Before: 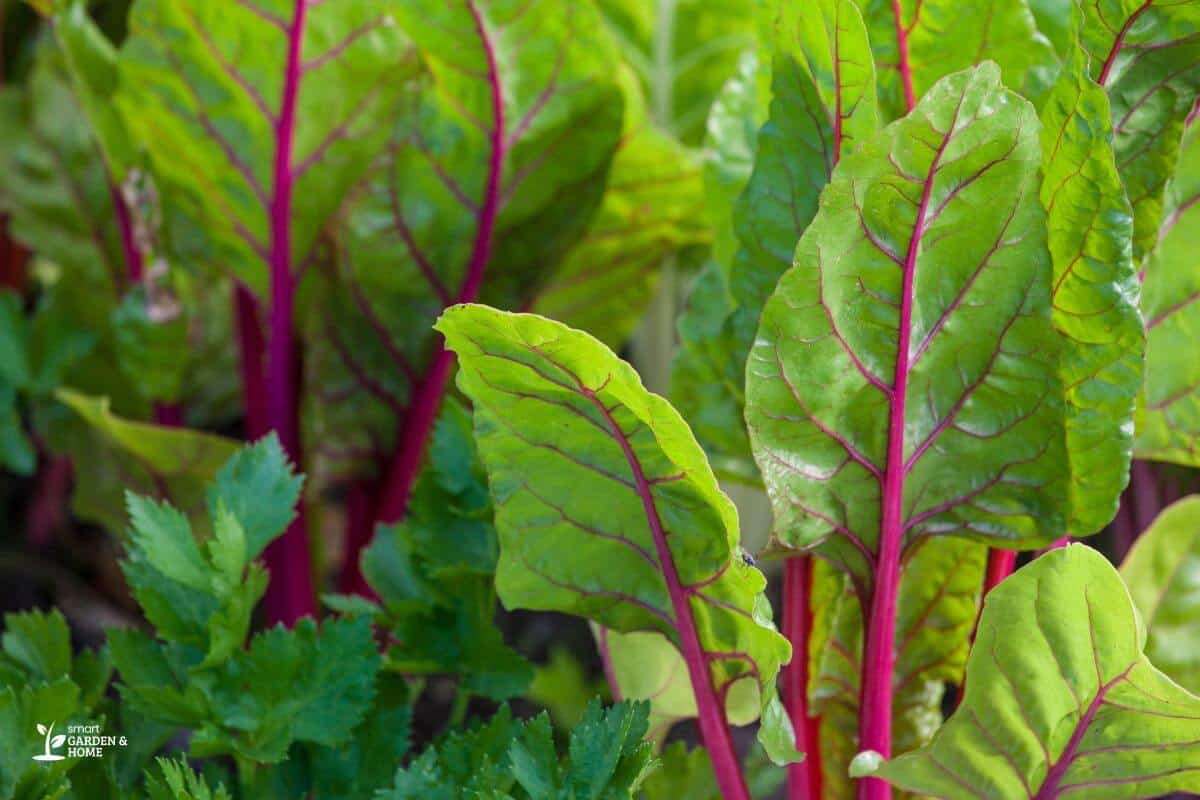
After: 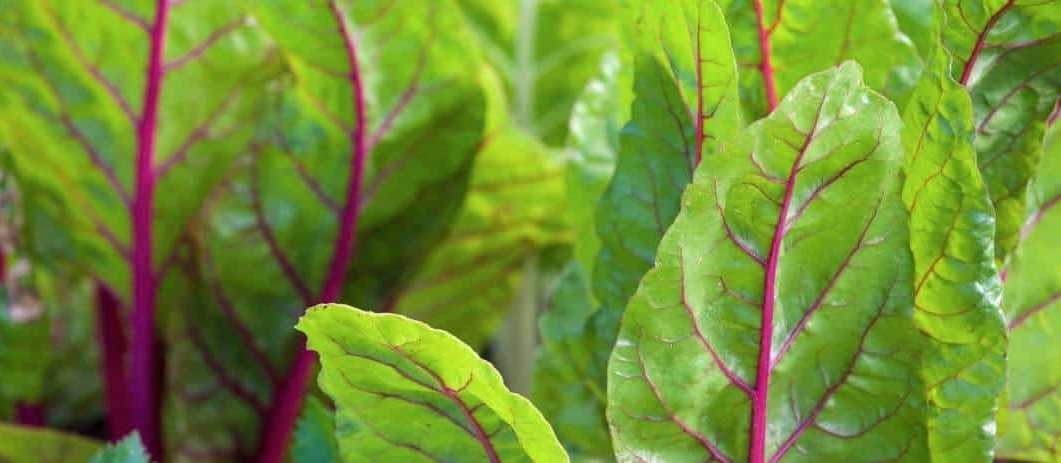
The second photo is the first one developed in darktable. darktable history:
shadows and highlights: radius 47.19, white point adjustment 6.62, compress 79.57%, soften with gaussian
crop and rotate: left 11.553%, bottom 42.106%
tone equalizer: edges refinement/feathering 500, mask exposure compensation -1.57 EV, preserve details no
